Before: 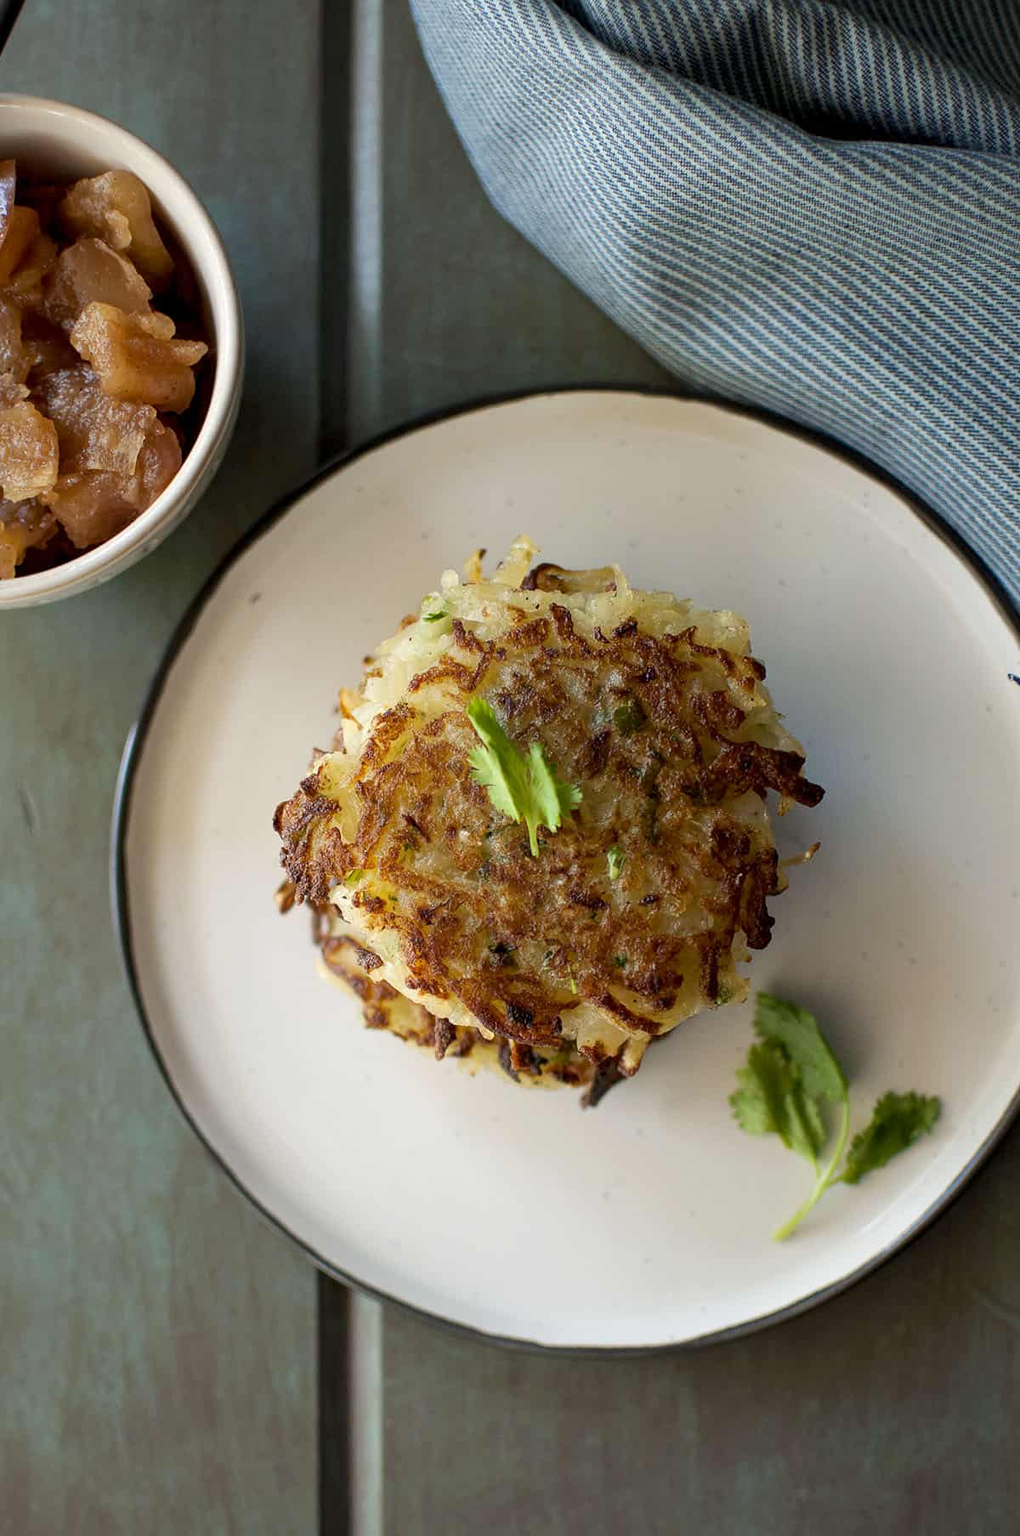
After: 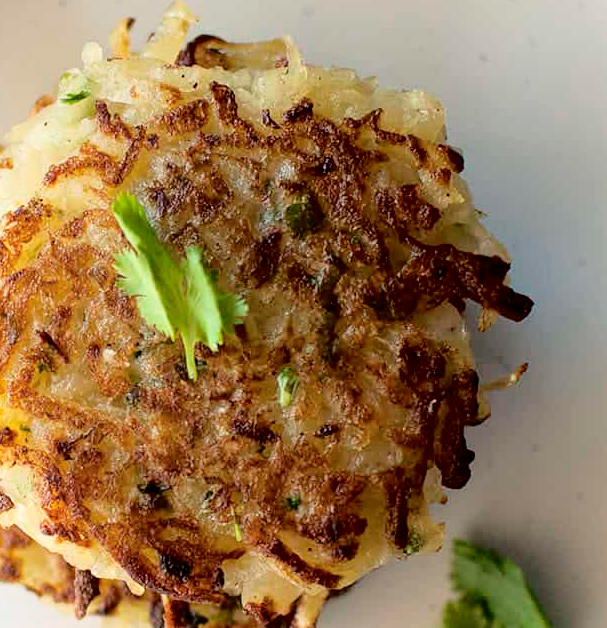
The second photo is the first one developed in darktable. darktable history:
tone curve: curves: ch0 [(0, 0) (0.003, 0.003) (0.011, 0.006) (0.025, 0.015) (0.044, 0.025) (0.069, 0.034) (0.1, 0.052) (0.136, 0.092) (0.177, 0.157) (0.224, 0.228) (0.277, 0.305) (0.335, 0.392) (0.399, 0.466) (0.468, 0.543) (0.543, 0.612) (0.623, 0.692) (0.709, 0.78) (0.801, 0.865) (0.898, 0.935) (1, 1)], color space Lab, independent channels, preserve colors none
crop: left 36.429%, top 34.787%, right 12.912%, bottom 30.43%
